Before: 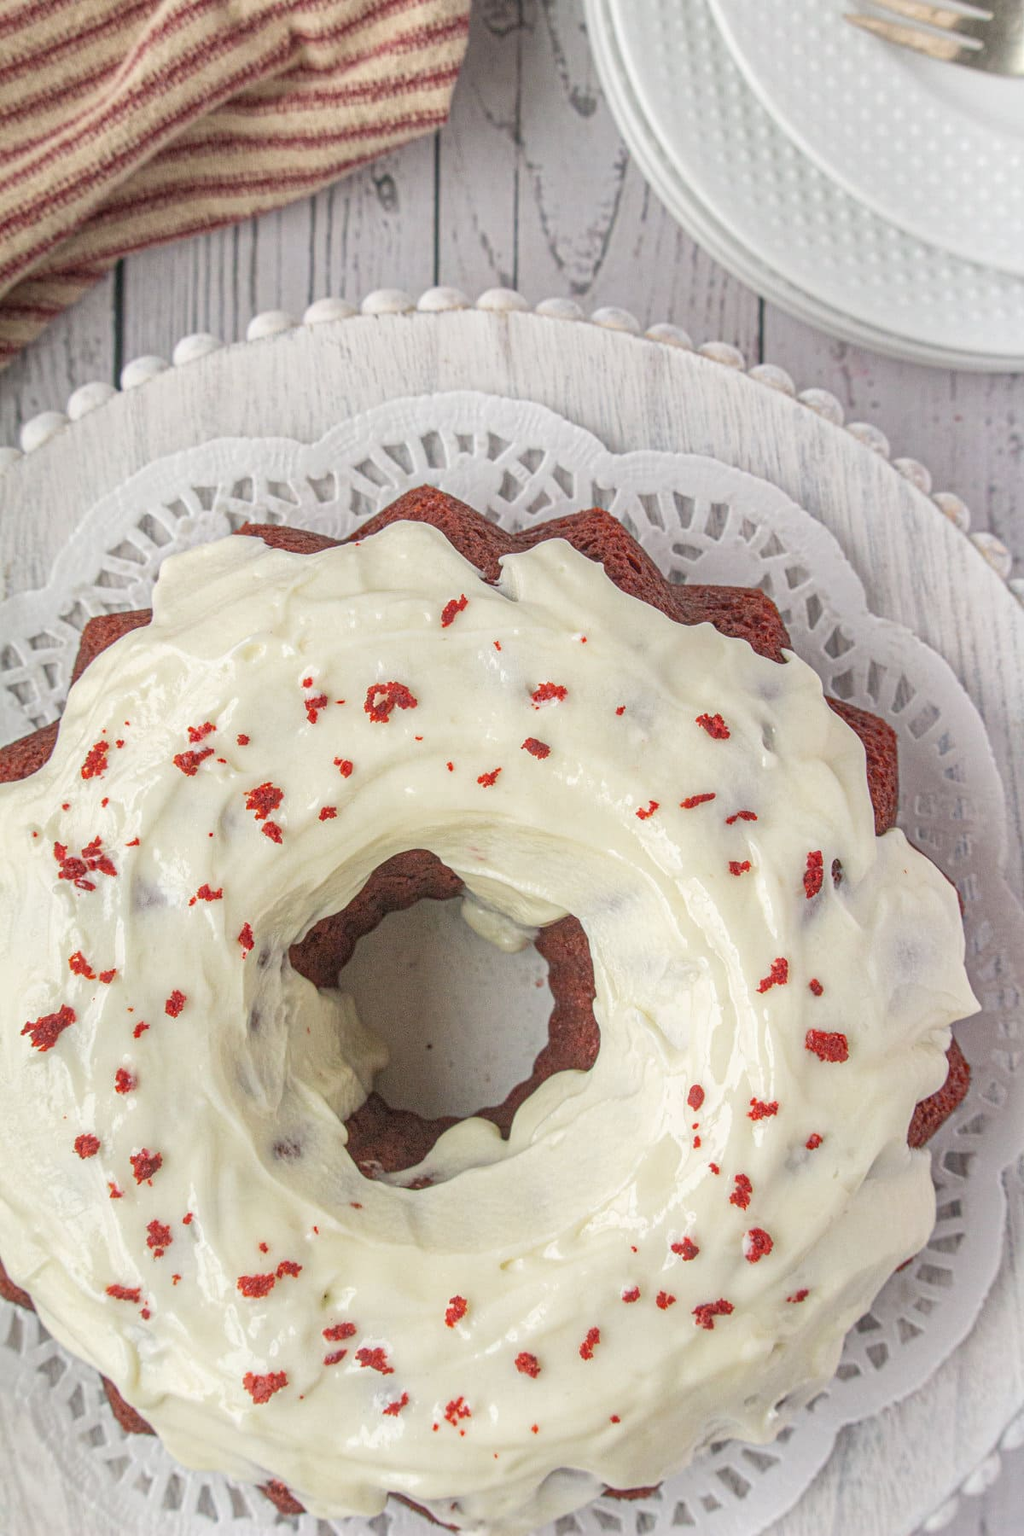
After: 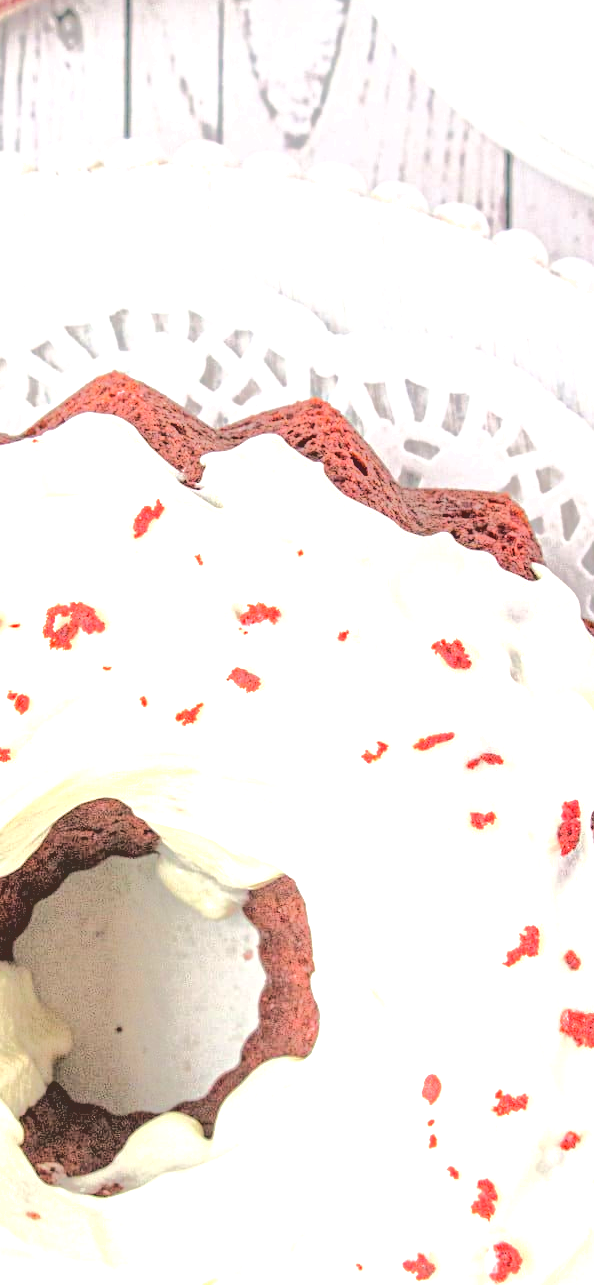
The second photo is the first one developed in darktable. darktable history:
crop: left 32.075%, top 10.976%, right 18.355%, bottom 17.596%
exposure: black level correction 0, exposure 1.2 EV, compensate highlight preservation false
base curve: curves: ch0 [(0.065, 0.026) (0.236, 0.358) (0.53, 0.546) (0.777, 0.841) (0.924, 0.992)], preserve colors average RGB
white balance: red 1, blue 1
